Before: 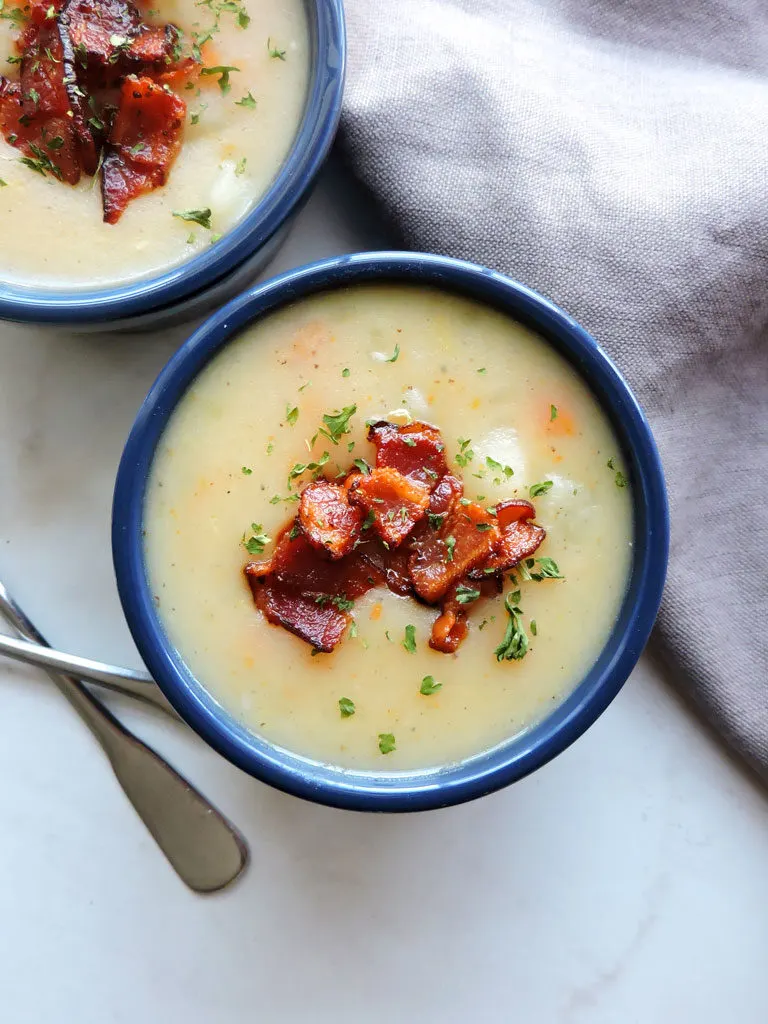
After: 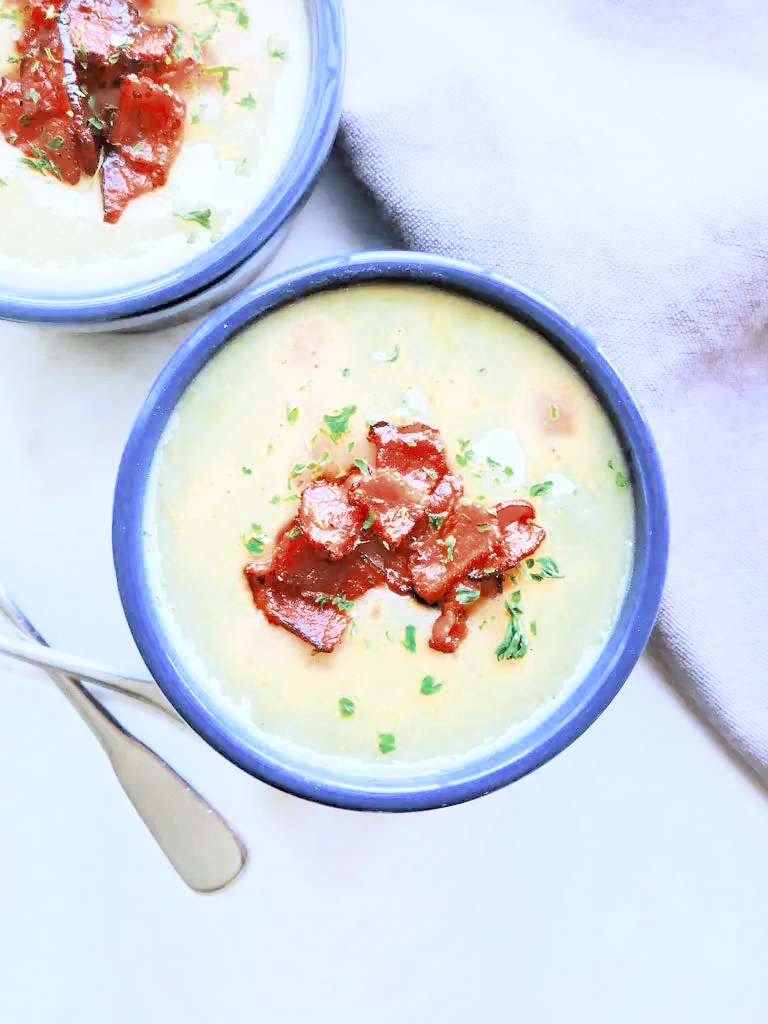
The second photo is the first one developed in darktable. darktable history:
exposure: exposure 3 EV, compensate highlight preservation false
filmic rgb: black relative exposure -6.15 EV, white relative exposure 6.96 EV, hardness 2.23, color science v6 (2022)
color zones: curves: ch0 [(0, 0.5) (0.125, 0.4) (0.25, 0.5) (0.375, 0.4) (0.5, 0.4) (0.625, 0.6) (0.75, 0.6) (0.875, 0.5)]; ch1 [(0, 0.35) (0.125, 0.45) (0.25, 0.35) (0.375, 0.35) (0.5, 0.35) (0.625, 0.35) (0.75, 0.45) (0.875, 0.35)]; ch2 [(0, 0.6) (0.125, 0.5) (0.25, 0.5) (0.375, 0.6) (0.5, 0.6) (0.625, 0.5) (0.75, 0.5) (0.875, 0.5)]
white balance: red 0.948, green 1.02, blue 1.176
